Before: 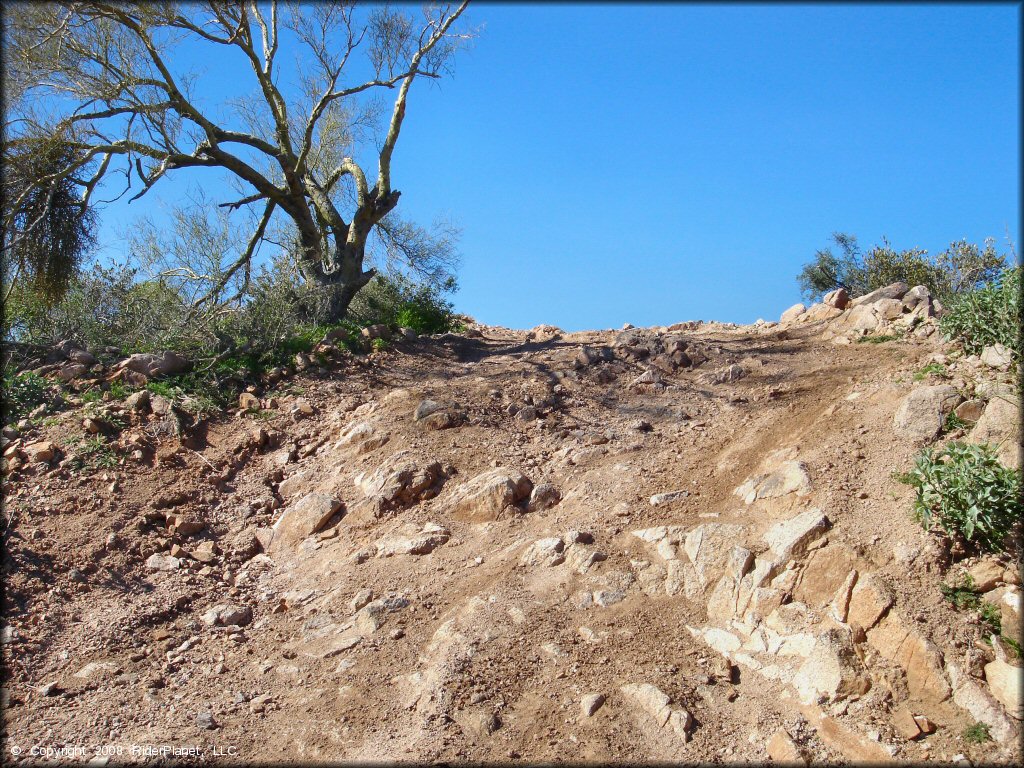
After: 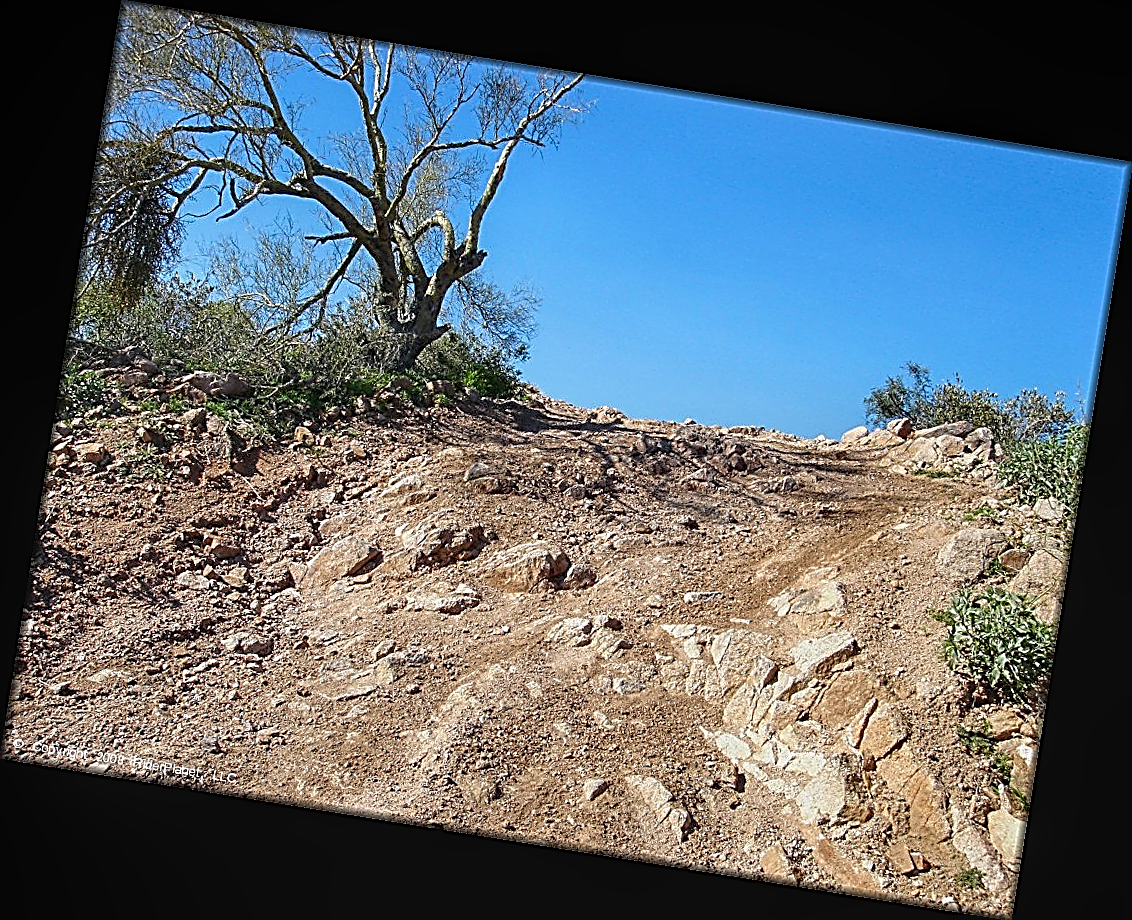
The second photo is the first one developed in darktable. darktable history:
local contrast: on, module defaults
rotate and perspective: rotation 9.12°, automatic cropping off
sharpen: amount 2
